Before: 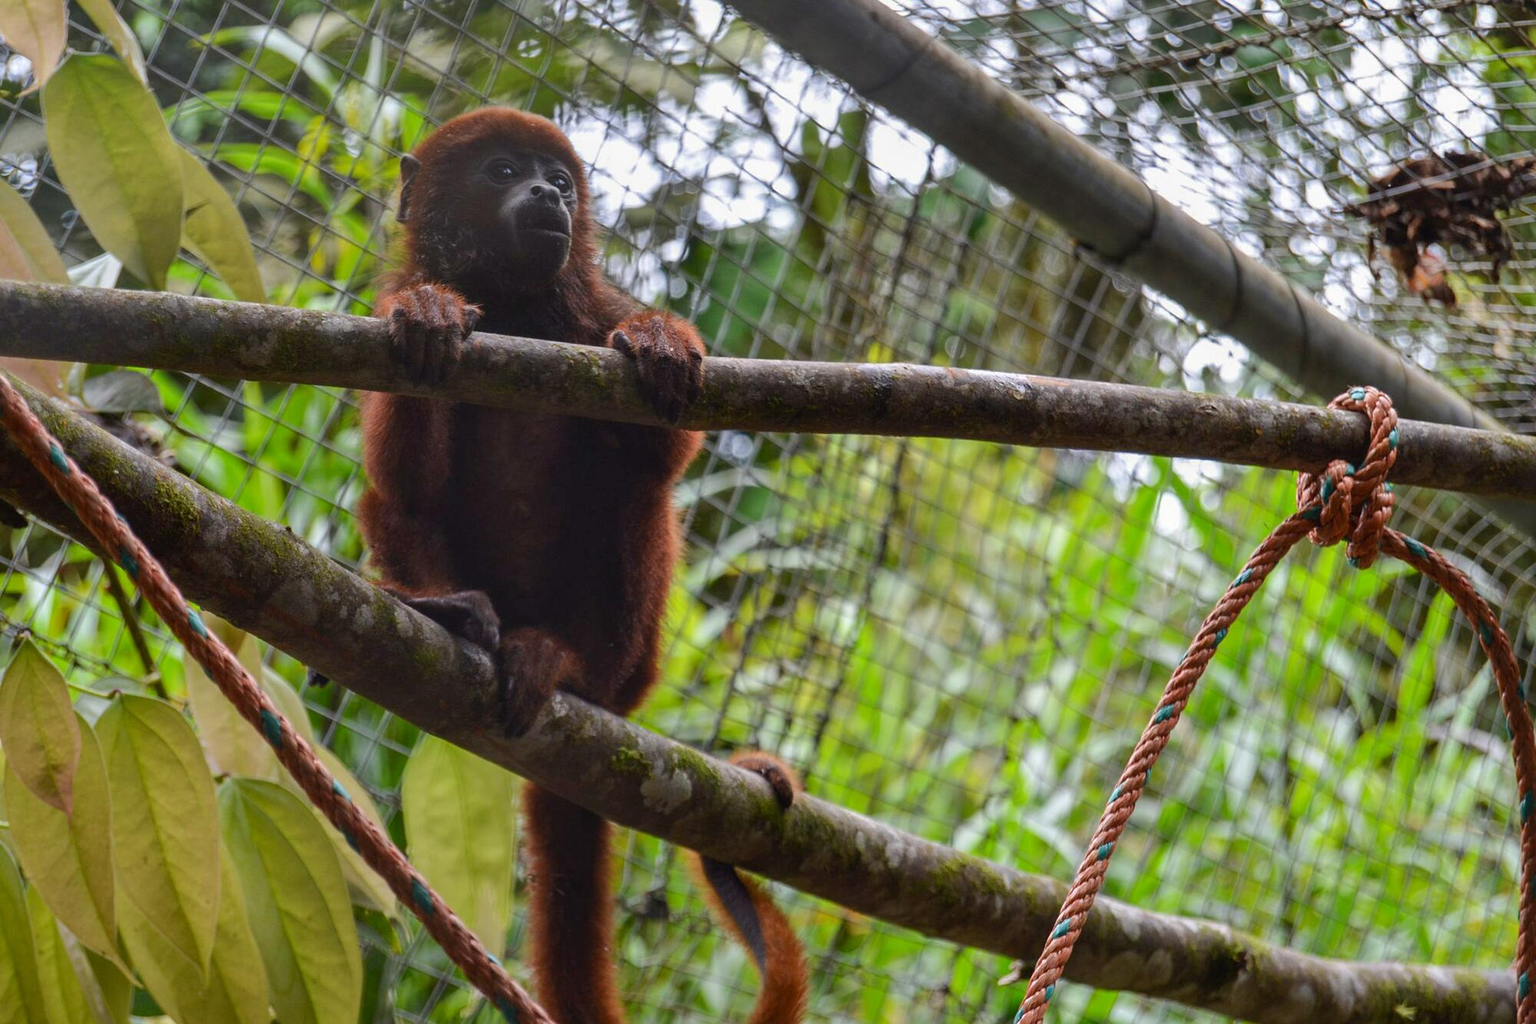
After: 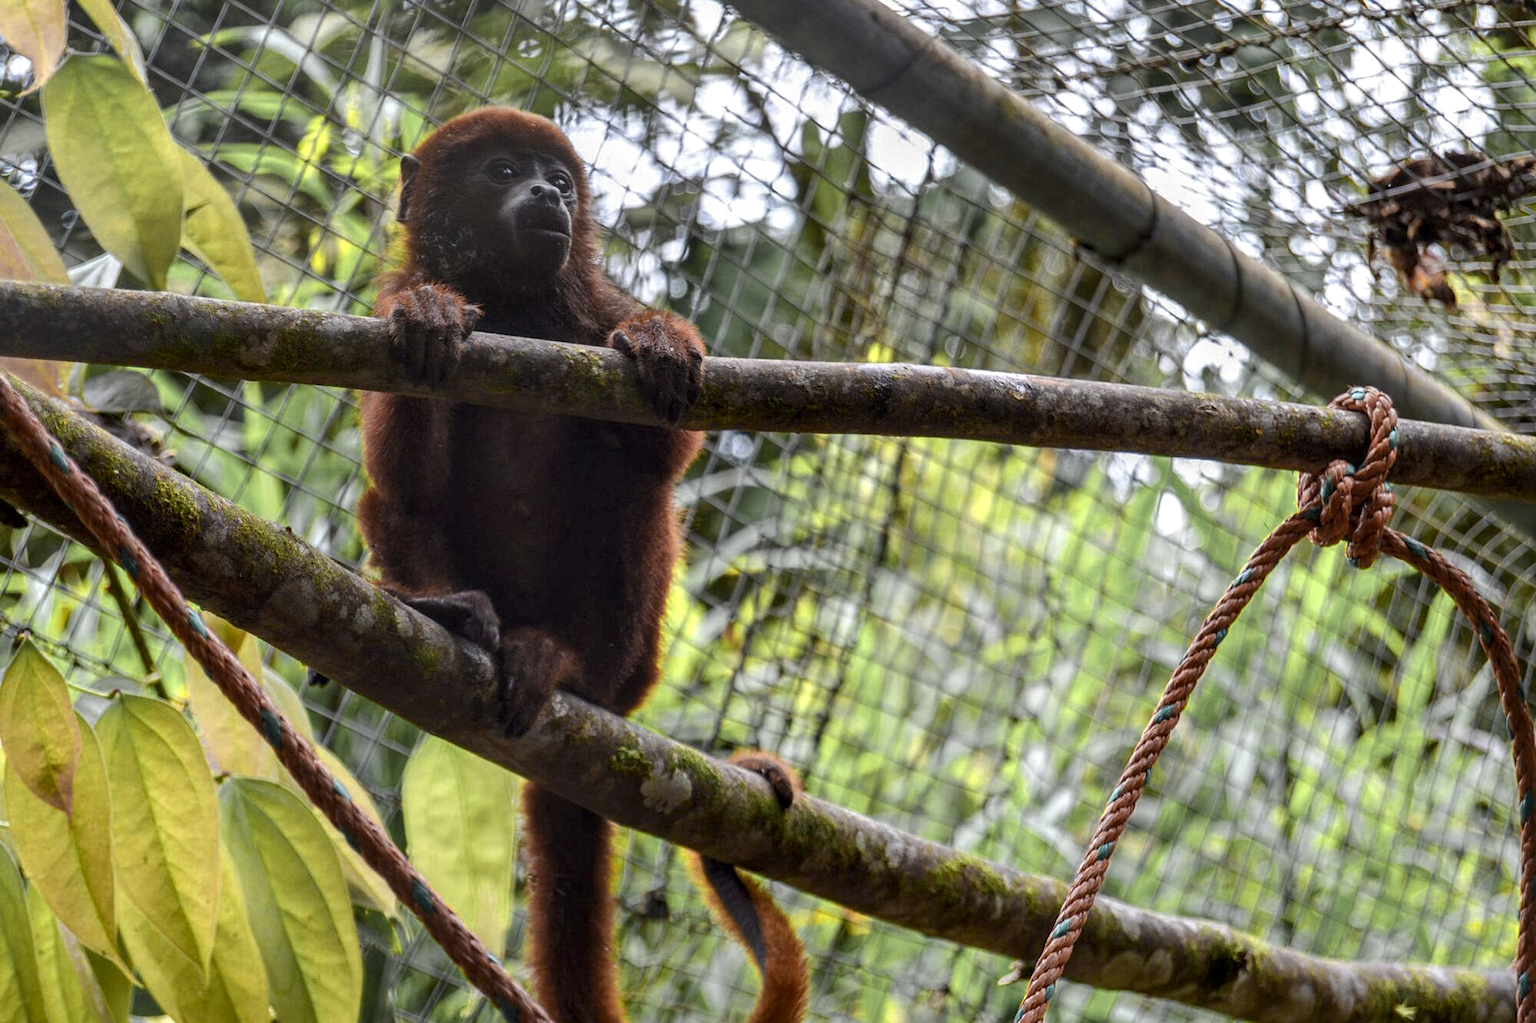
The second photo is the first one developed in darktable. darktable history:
color zones: curves: ch0 [(0.004, 0.306) (0.107, 0.448) (0.252, 0.656) (0.41, 0.398) (0.595, 0.515) (0.768, 0.628)]; ch1 [(0.07, 0.323) (0.151, 0.452) (0.252, 0.608) (0.346, 0.221) (0.463, 0.189) (0.61, 0.368) (0.735, 0.395) (0.921, 0.412)]; ch2 [(0, 0.476) (0.132, 0.512) (0.243, 0.512) (0.397, 0.48) (0.522, 0.376) (0.634, 0.536) (0.761, 0.46)]
local contrast: detail 130%
